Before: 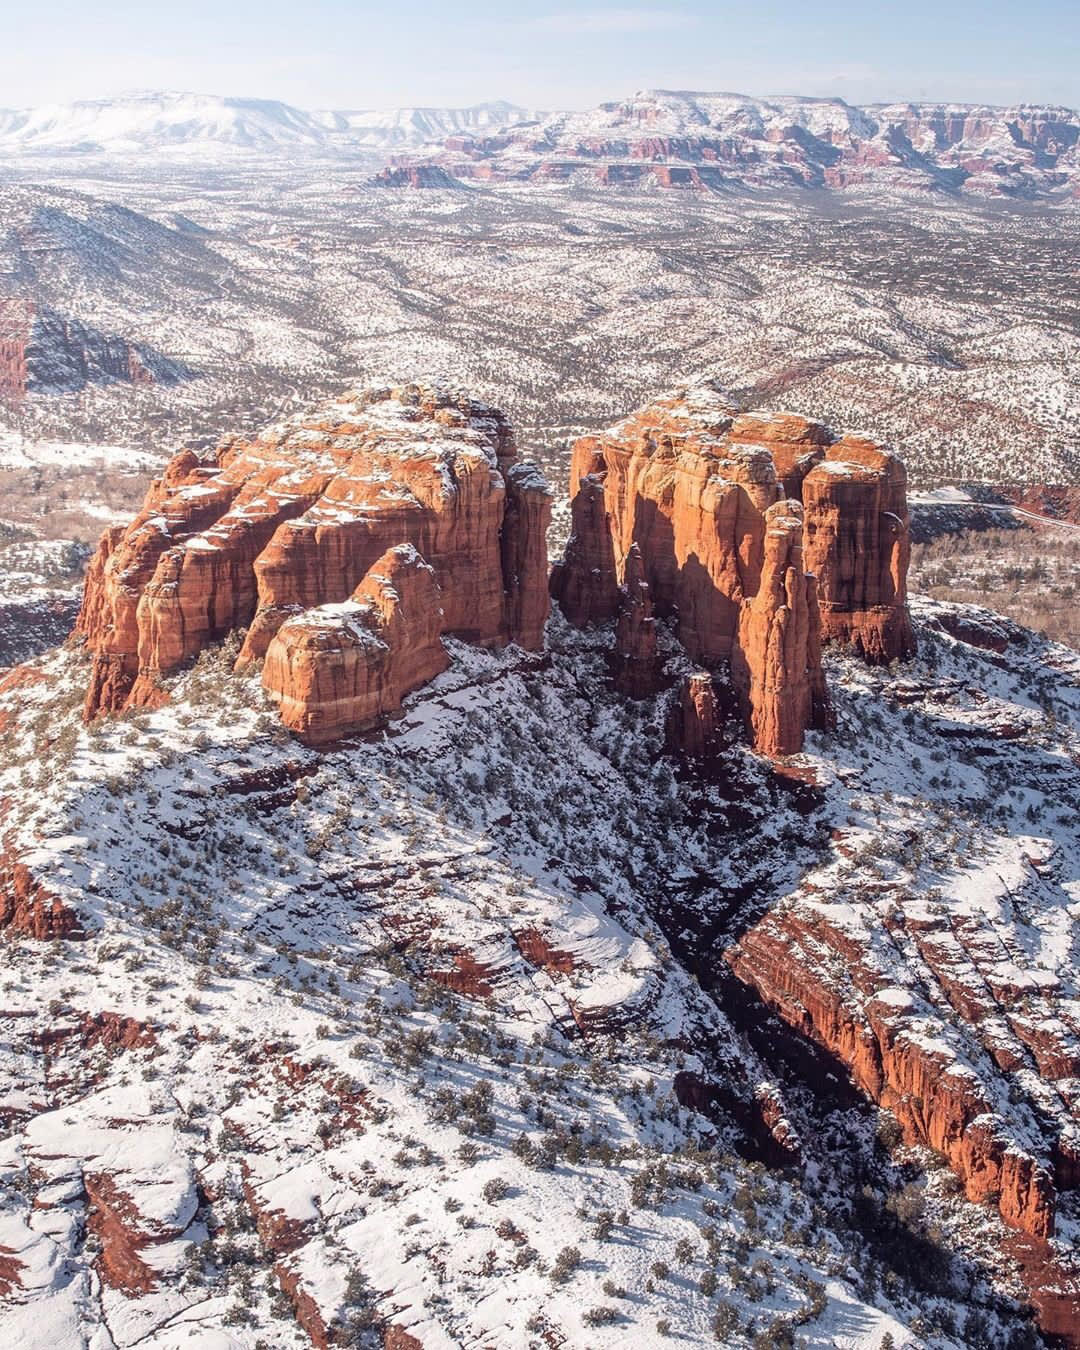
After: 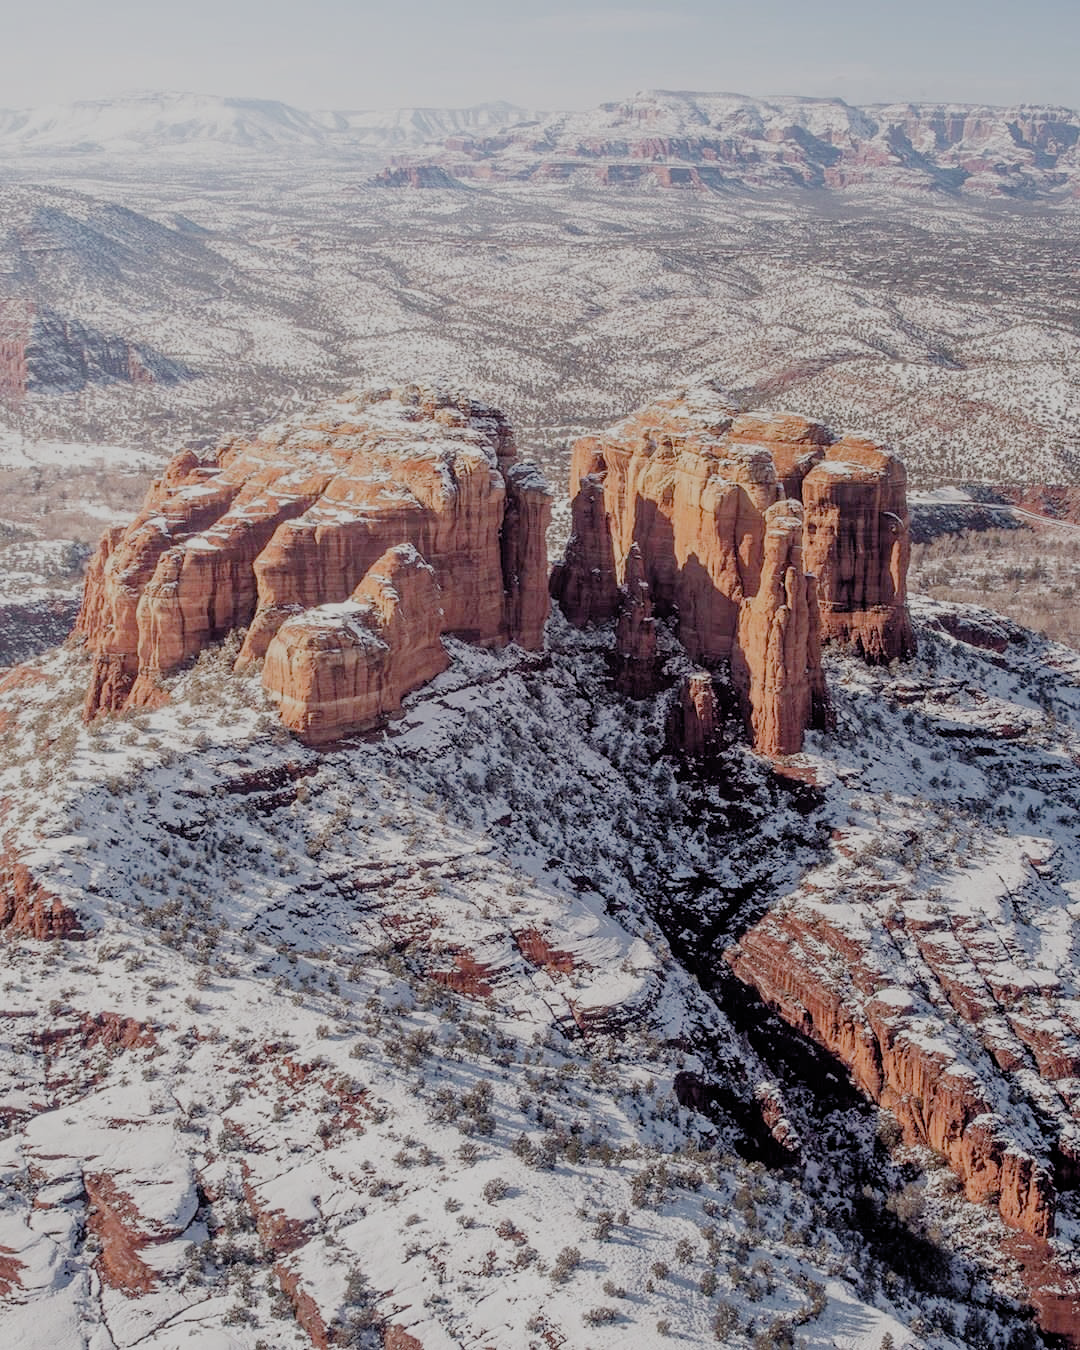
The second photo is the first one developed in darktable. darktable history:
filmic rgb: black relative exposure -6.52 EV, white relative exposure 4.74 EV, hardness 3.14, contrast 0.801, preserve chrominance no, color science v4 (2020), type of noise poissonian
